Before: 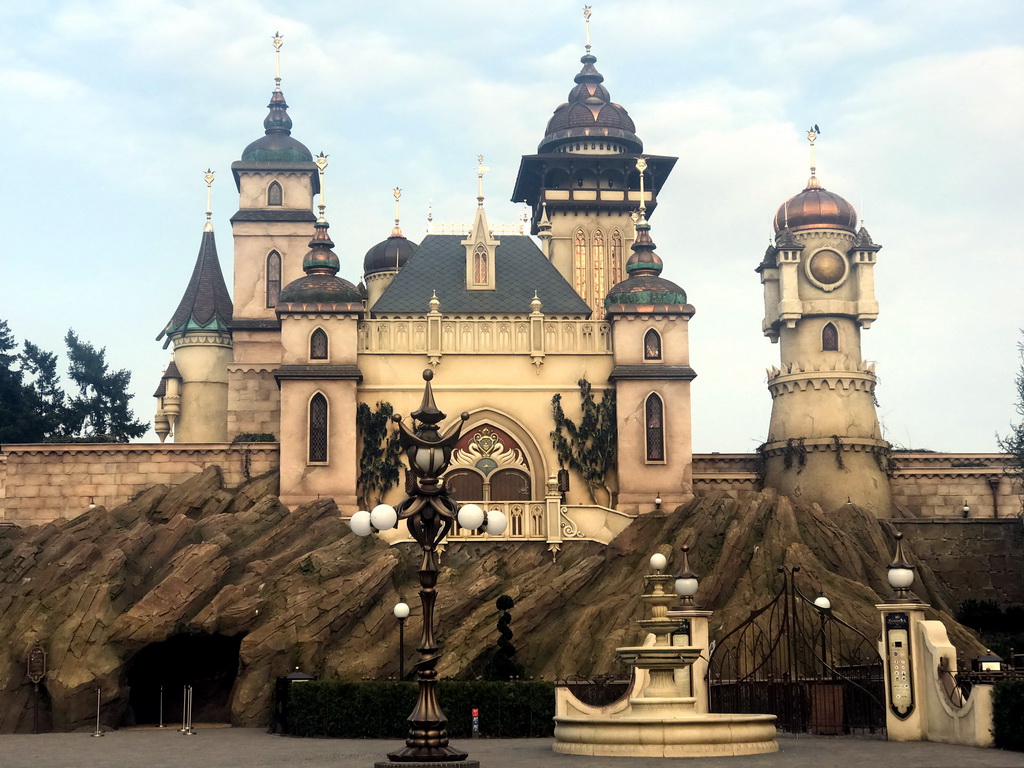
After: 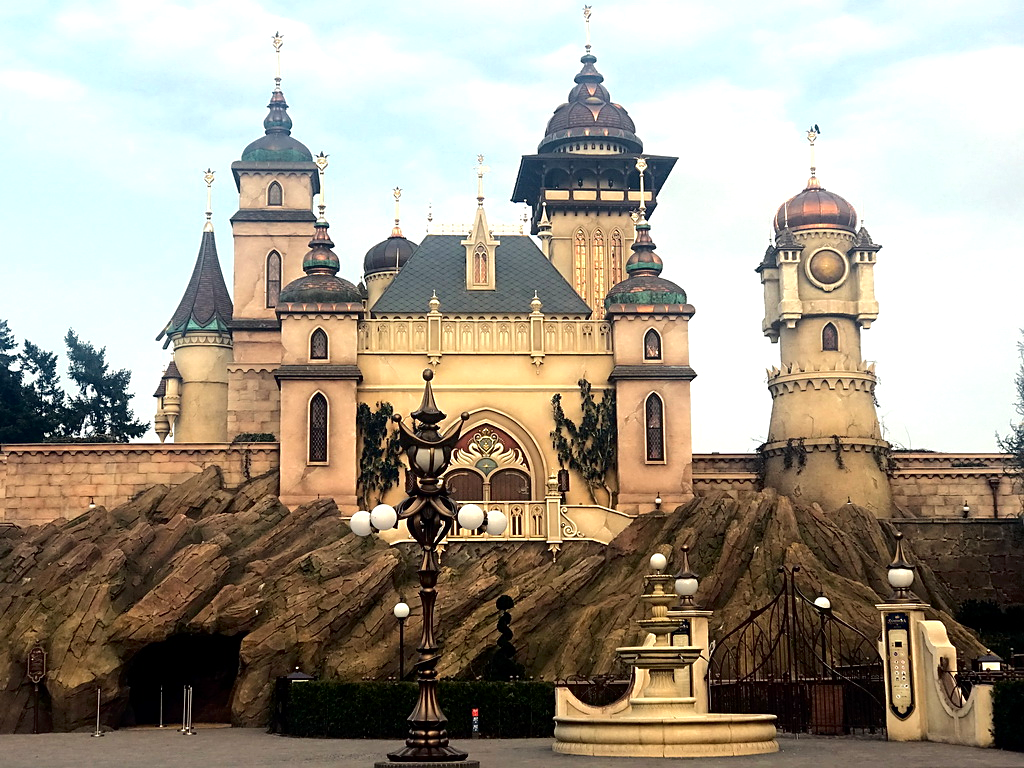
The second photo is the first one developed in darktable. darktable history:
exposure: exposure 0.203 EV, compensate exposure bias true, compensate highlight preservation false
sharpen: on, module defaults
tone curve: curves: ch0 [(0, 0) (0.003, 0.002) (0.011, 0.006) (0.025, 0.013) (0.044, 0.019) (0.069, 0.032) (0.1, 0.056) (0.136, 0.095) (0.177, 0.144) (0.224, 0.193) (0.277, 0.26) (0.335, 0.331) (0.399, 0.405) (0.468, 0.479) (0.543, 0.552) (0.623, 0.624) (0.709, 0.699) (0.801, 0.772) (0.898, 0.856) (1, 1)], color space Lab, independent channels, preserve colors none
